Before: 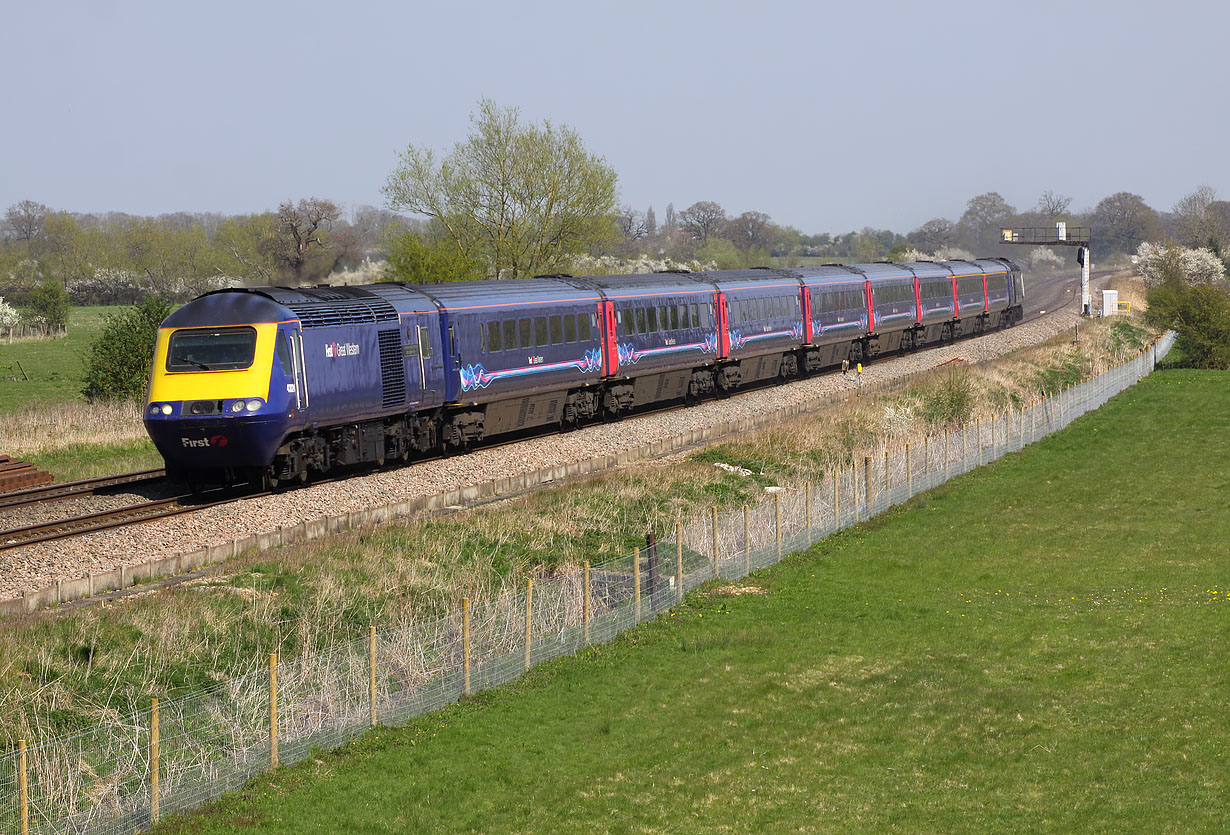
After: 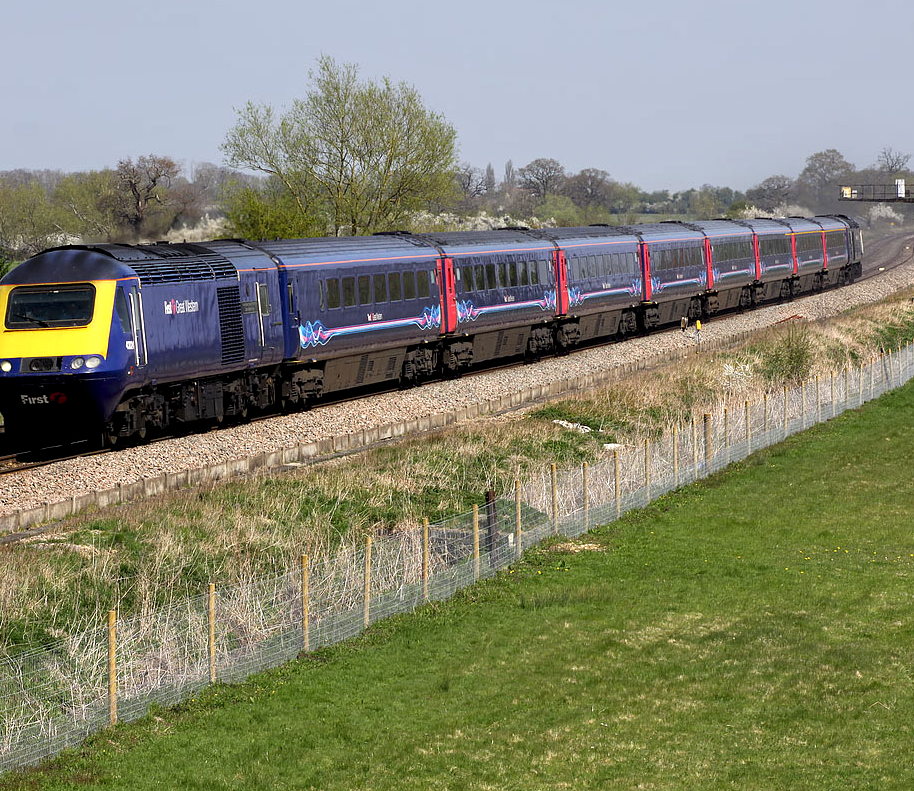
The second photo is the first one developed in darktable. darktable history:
crop and rotate: left 13.145%, top 5.241%, right 12.536%
local contrast: highlights 122%, shadows 145%, detail 138%, midtone range 0.255
